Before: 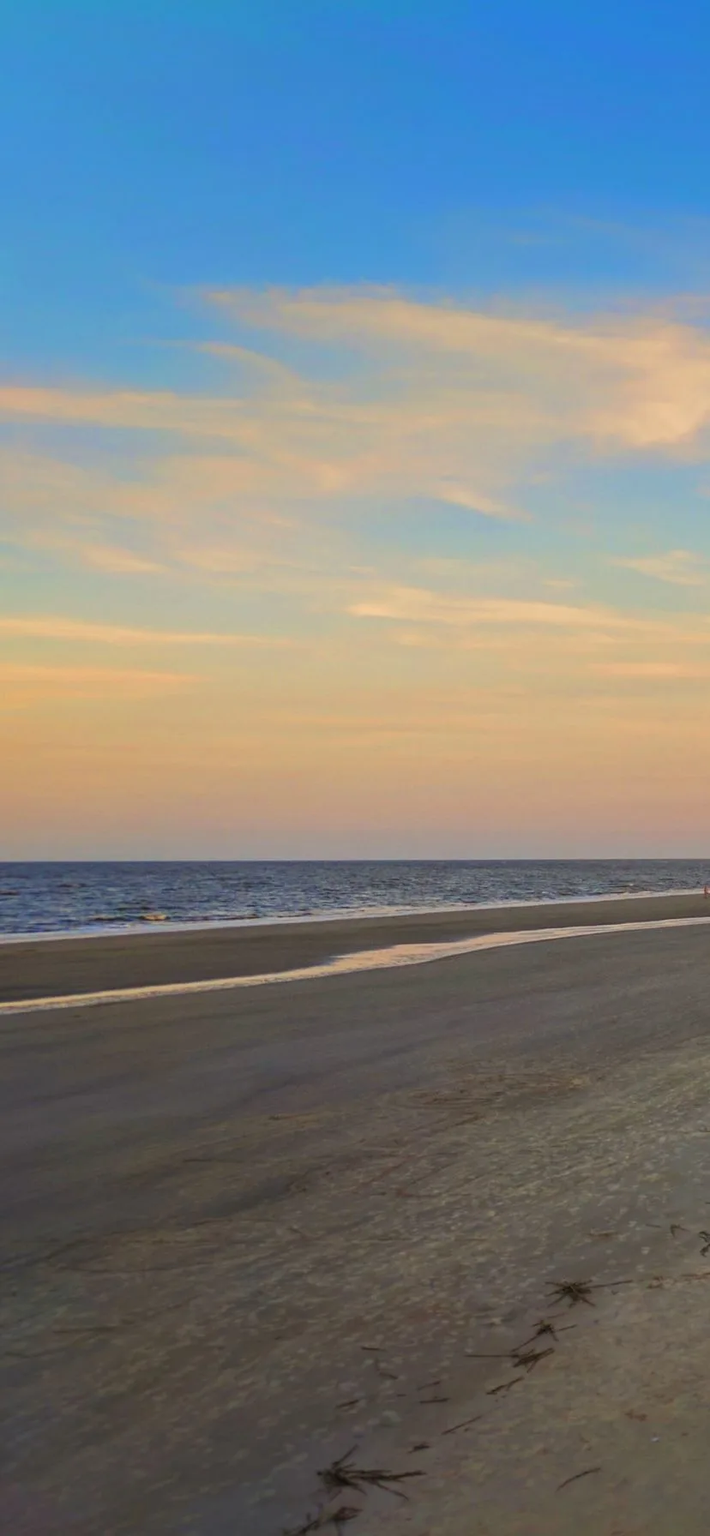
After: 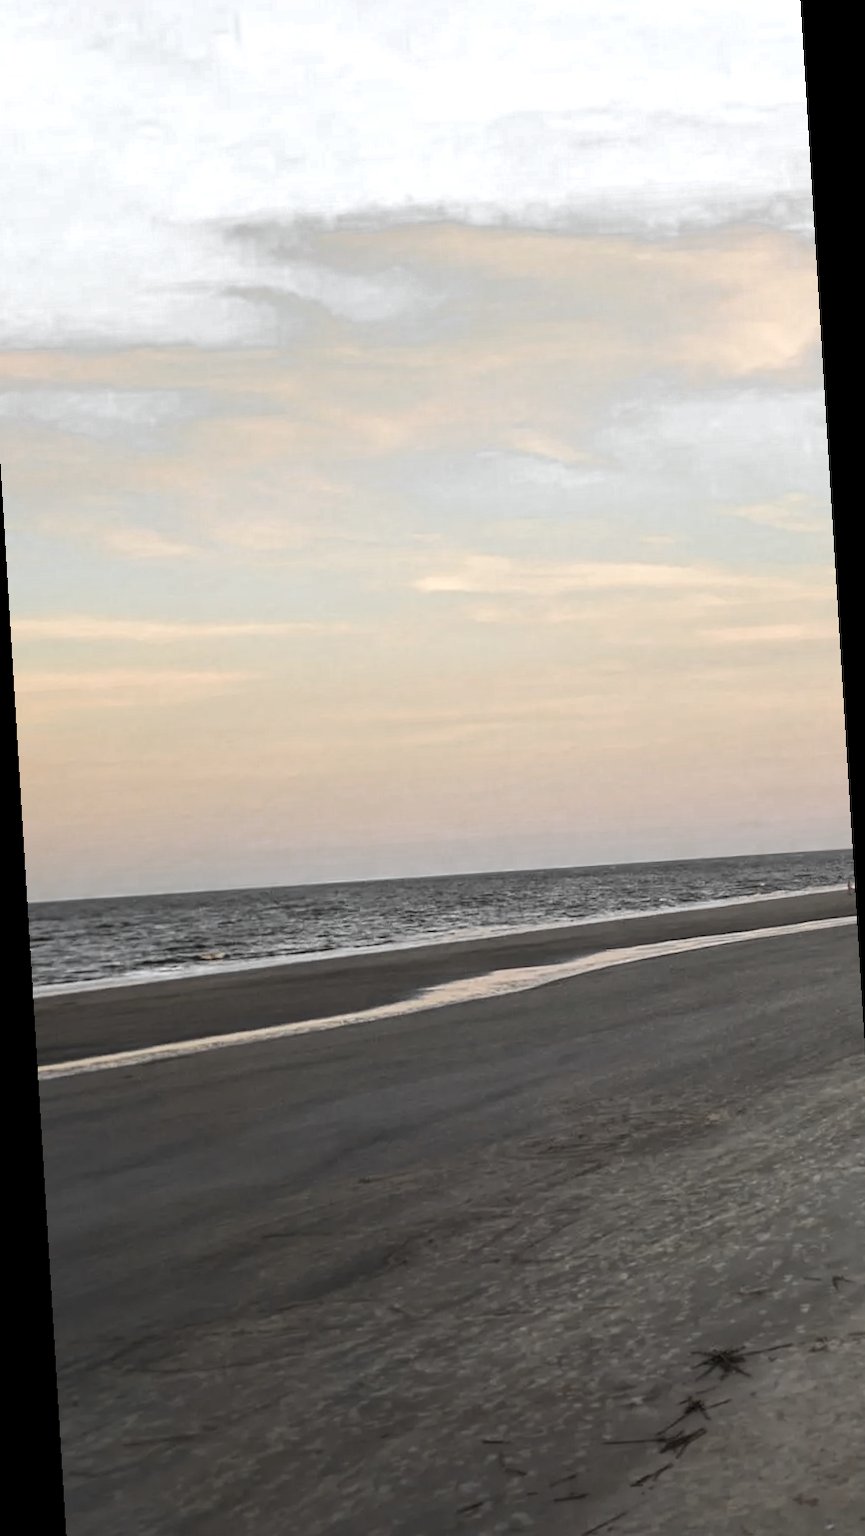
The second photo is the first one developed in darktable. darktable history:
color zones: curves: ch0 [(0, 0.613) (0.01, 0.613) (0.245, 0.448) (0.498, 0.529) (0.642, 0.665) (0.879, 0.777) (0.99, 0.613)]; ch1 [(0, 0.035) (0.121, 0.189) (0.259, 0.197) (0.415, 0.061) (0.589, 0.022) (0.732, 0.022) (0.857, 0.026) (0.991, 0.053)]
tone equalizer: -8 EV -0.75 EV, -7 EV -0.7 EV, -6 EV -0.6 EV, -5 EV -0.4 EV, -3 EV 0.4 EV, -2 EV 0.6 EV, -1 EV 0.7 EV, +0 EV 0.75 EV, edges refinement/feathering 500, mask exposure compensation -1.57 EV, preserve details no
rotate and perspective: rotation -3.52°, crop left 0.036, crop right 0.964, crop top 0.081, crop bottom 0.919
